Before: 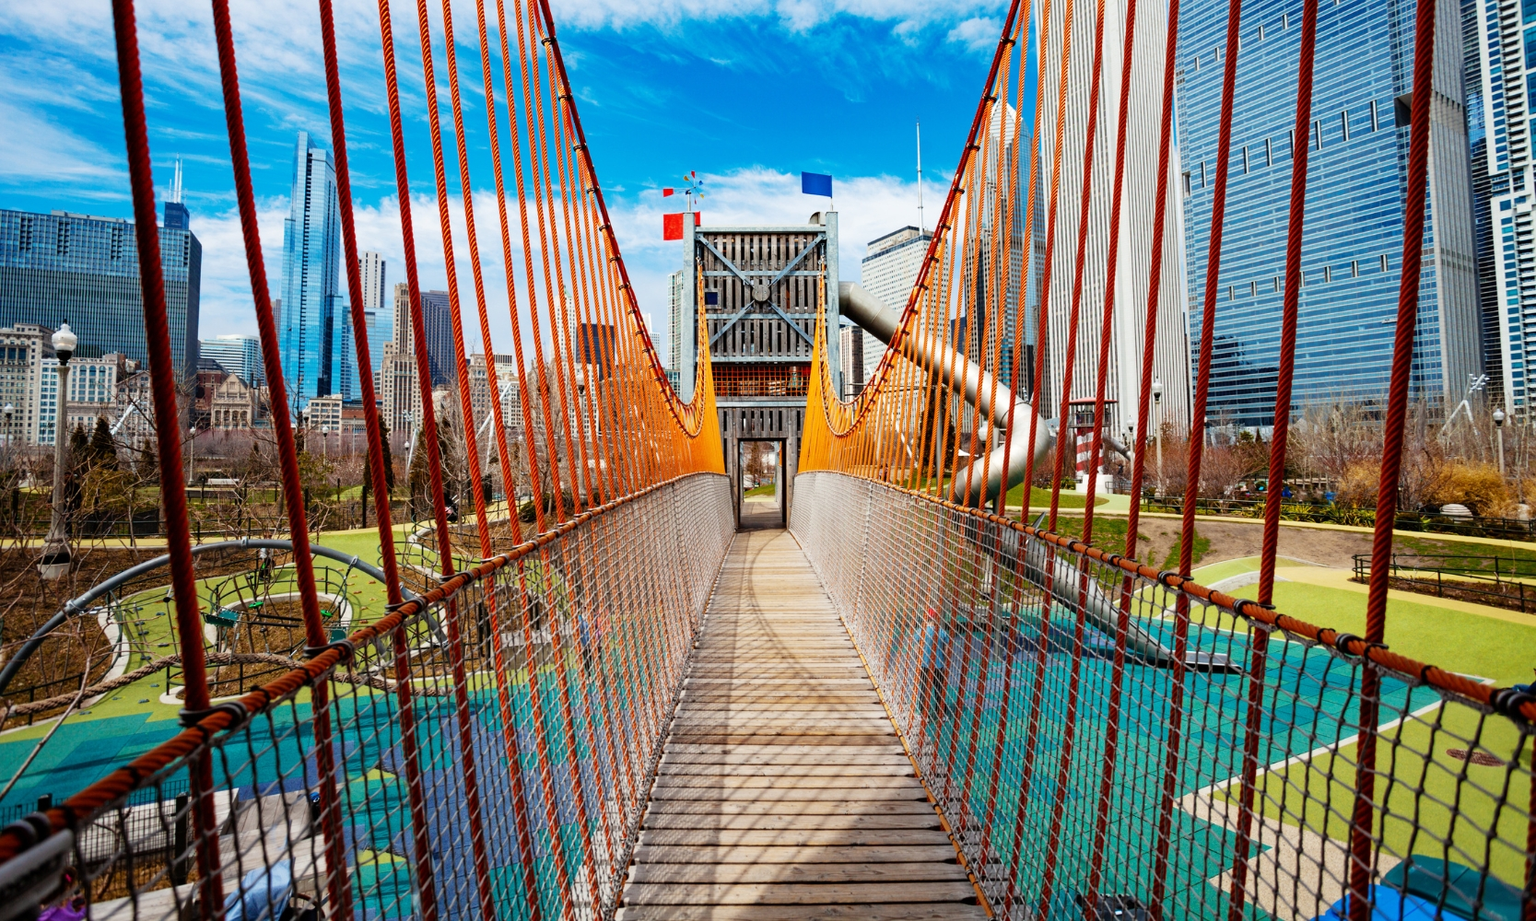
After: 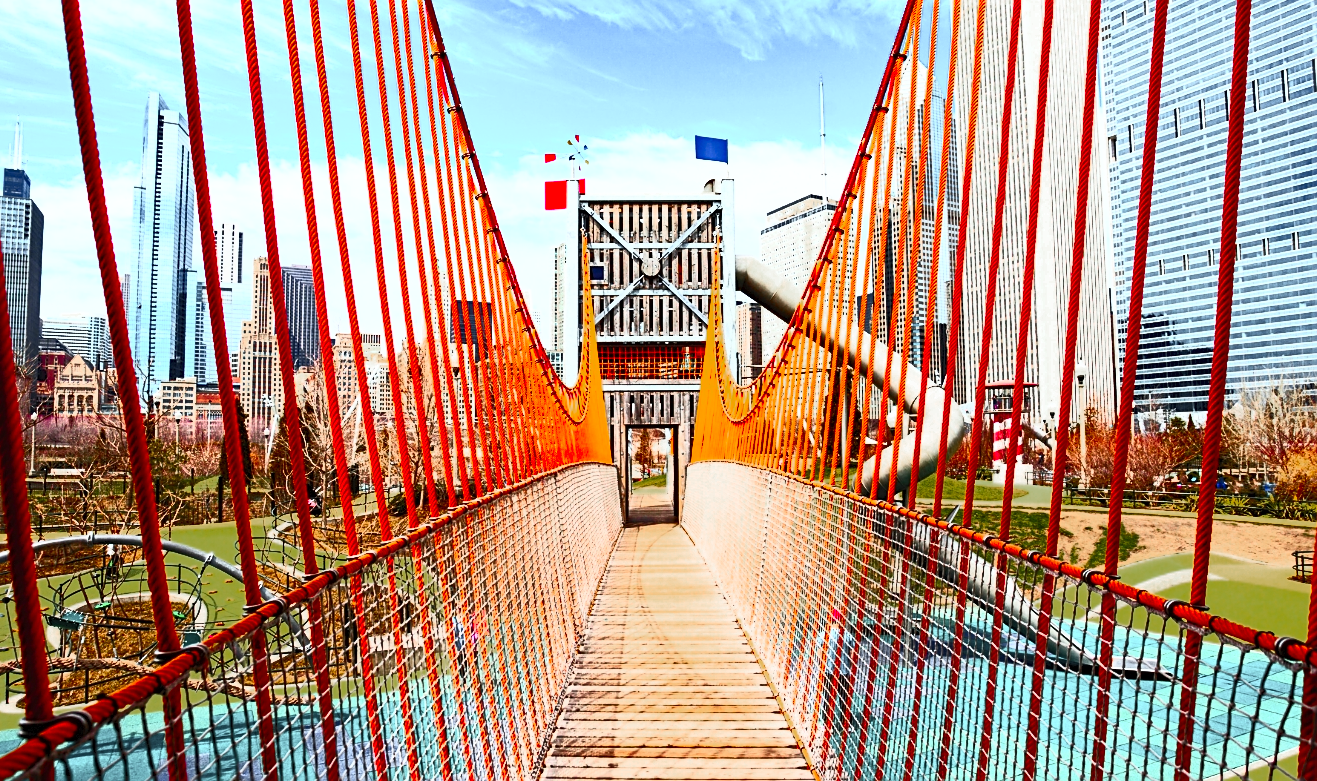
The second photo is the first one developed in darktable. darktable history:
sharpen: on, module defaults
contrast brightness saturation: contrast 0.822, brightness 0.596, saturation 0.603
crop and rotate: left 10.505%, top 5.131%, right 10.453%, bottom 16.67%
color zones: curves: ch0 [(0, 0.48) (0.209, 0.398) (0.305, 0.332) (0.429, 0.493) (0.571, 0.5) (0.714, 0.5) (0.857, 0.5) (1, 0.48)]; ch1 [(0, 0.736) (0.143, 0.625) (0.225, 0.371) (0.429, 0.256) (0.571, 0.241) (0.714, 0.213) (0.857, 0.48) (1, 0.736)]; ch2 [(0, 0.448) (0.143, 0.498) (0.286, 0.5) (0.429, 0.5) (0.571, 0.5) (0.714, 0.5) (0.857, 0.5) (1, 0.448)]
